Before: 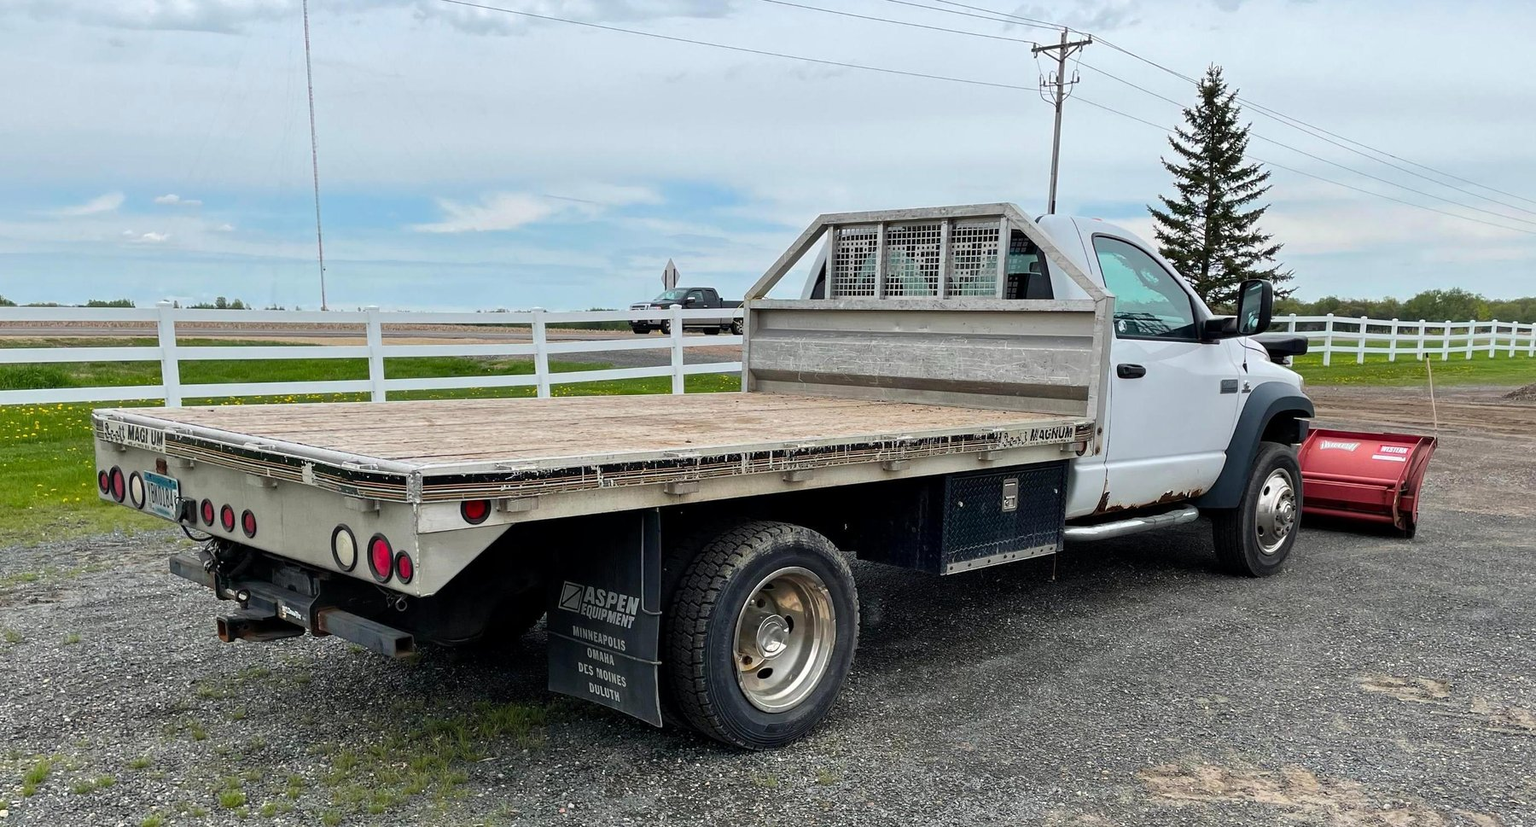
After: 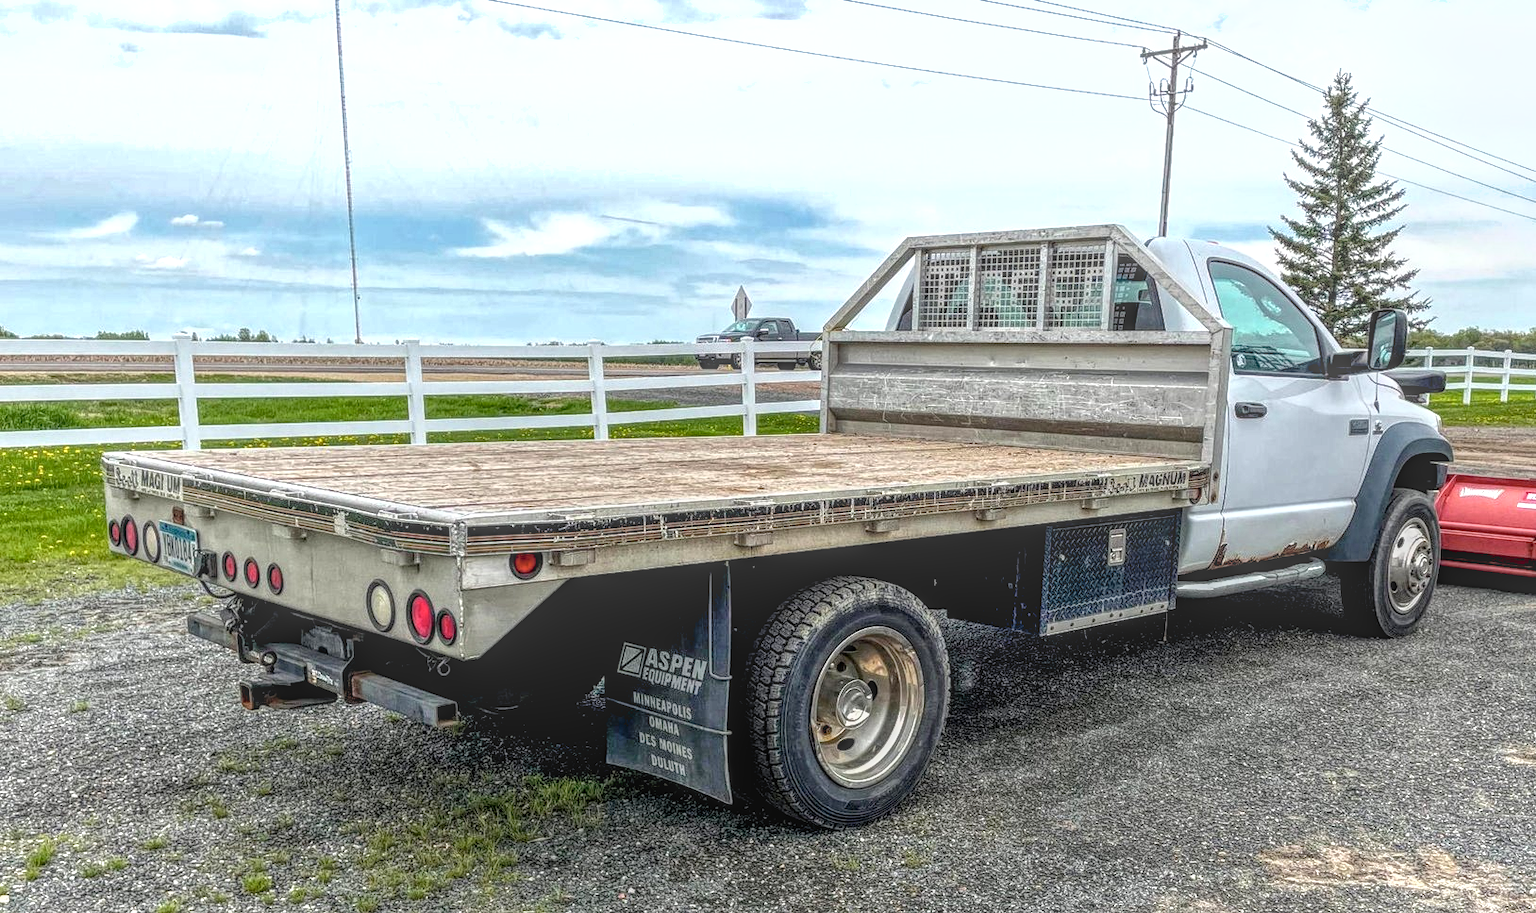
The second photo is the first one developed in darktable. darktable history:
levels: mode automatic, black 0.065%, levels [0.721, 0.937, 0.997]
crop: right 9.509%, bottom 0.032%
shadows and highlights: radius 47.53, white point adjustment 6.46, compress 79.96%, soften with gaussian
exposure: black level correction 0.004, exposure 0.41 EV, compensate highlight preservation false
local contrast: highlights 4%, shadows 4%, detail 199%, midtone range 0.249
